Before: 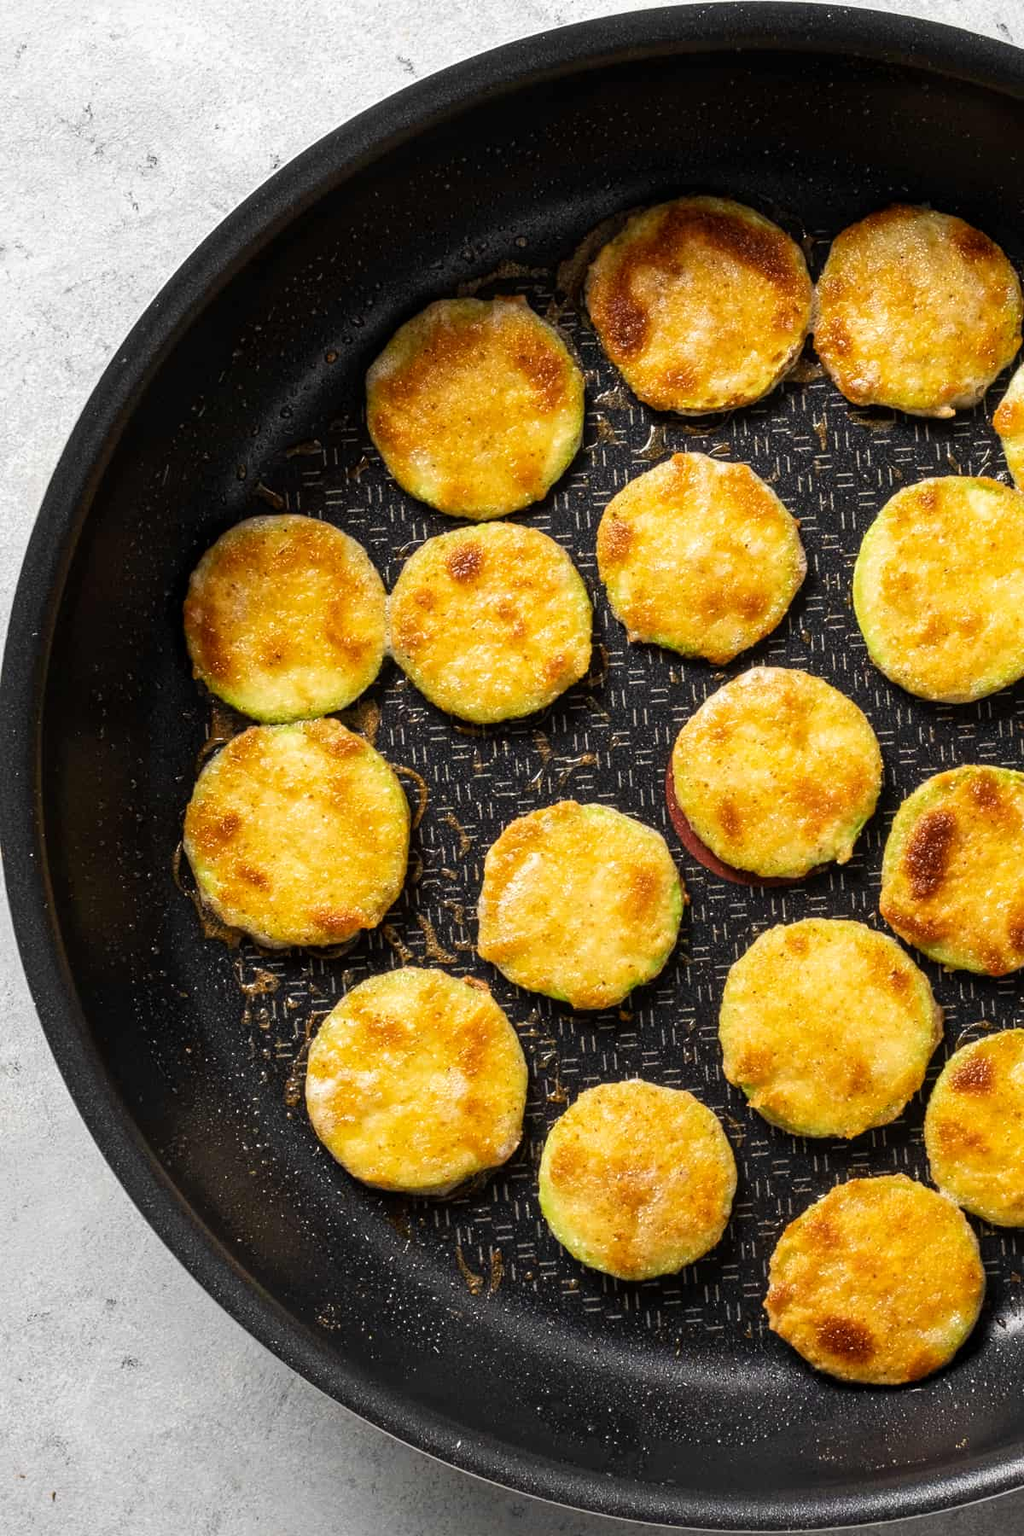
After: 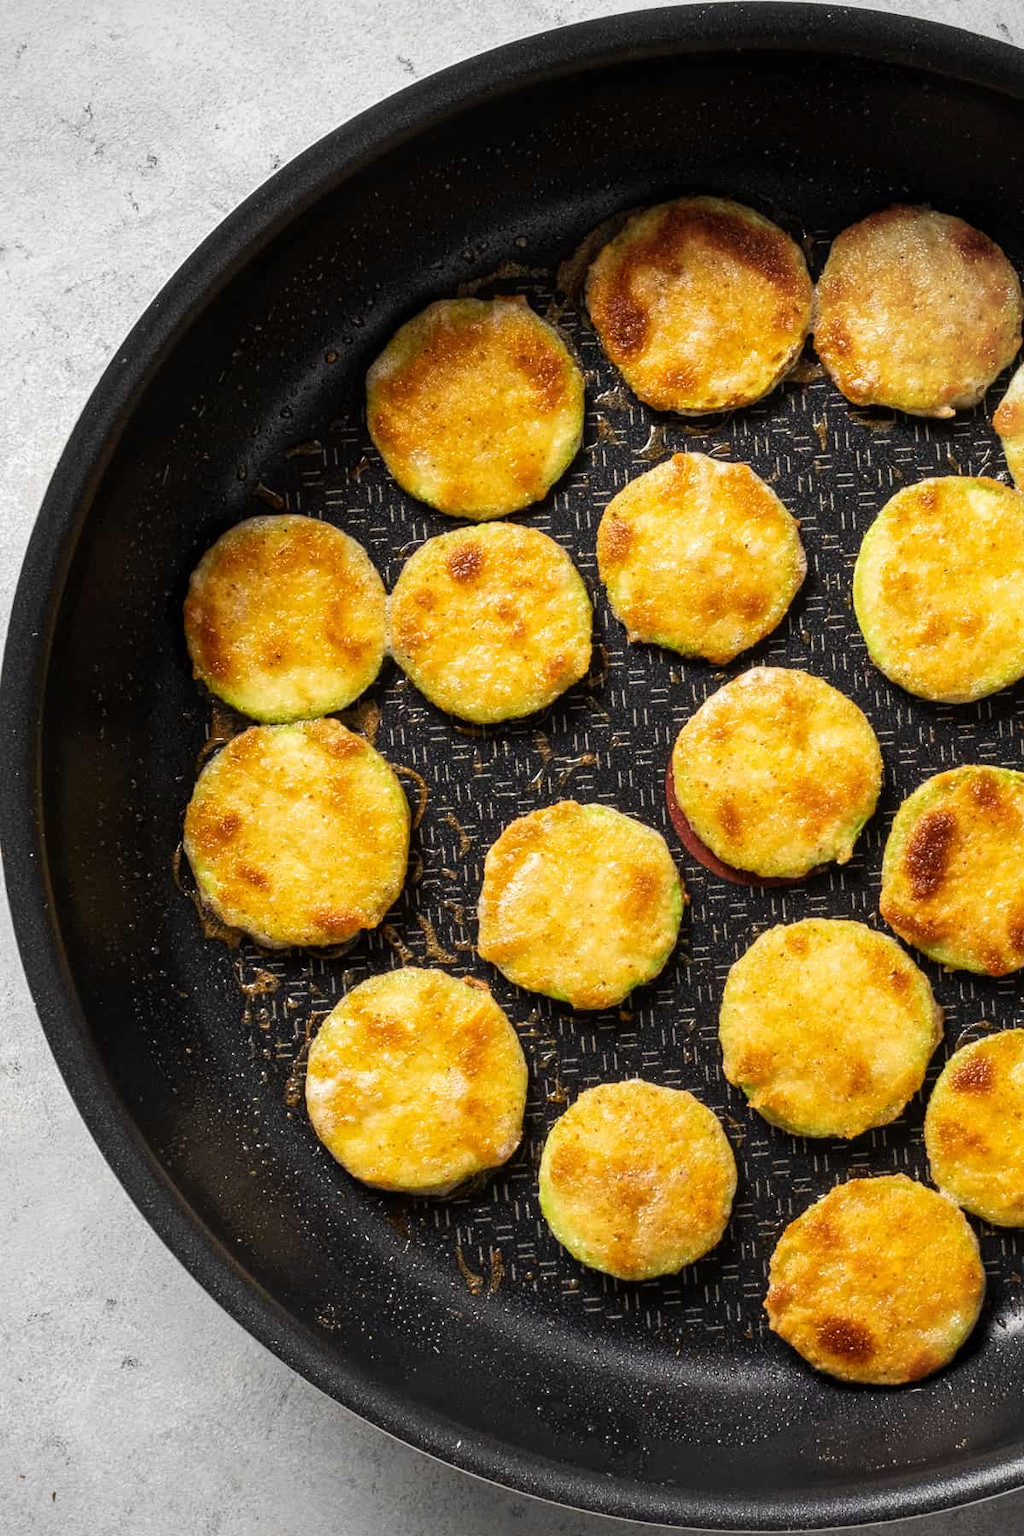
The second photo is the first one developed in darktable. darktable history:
vignetting: brightness -0.269, center (-0.037, 0.146)
